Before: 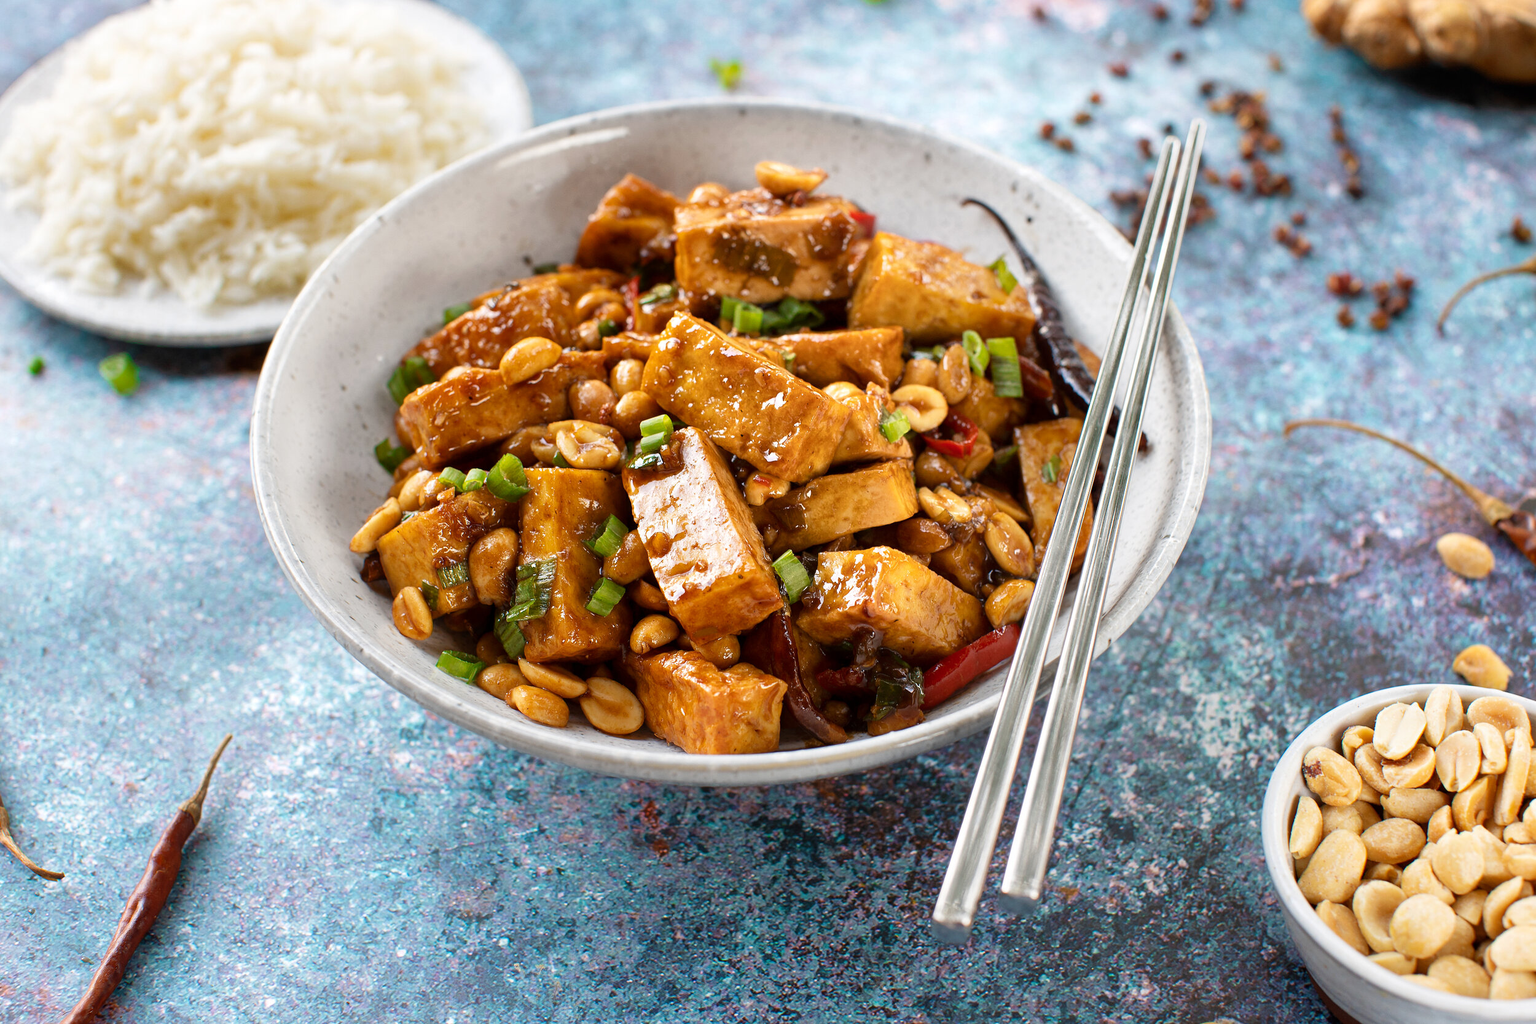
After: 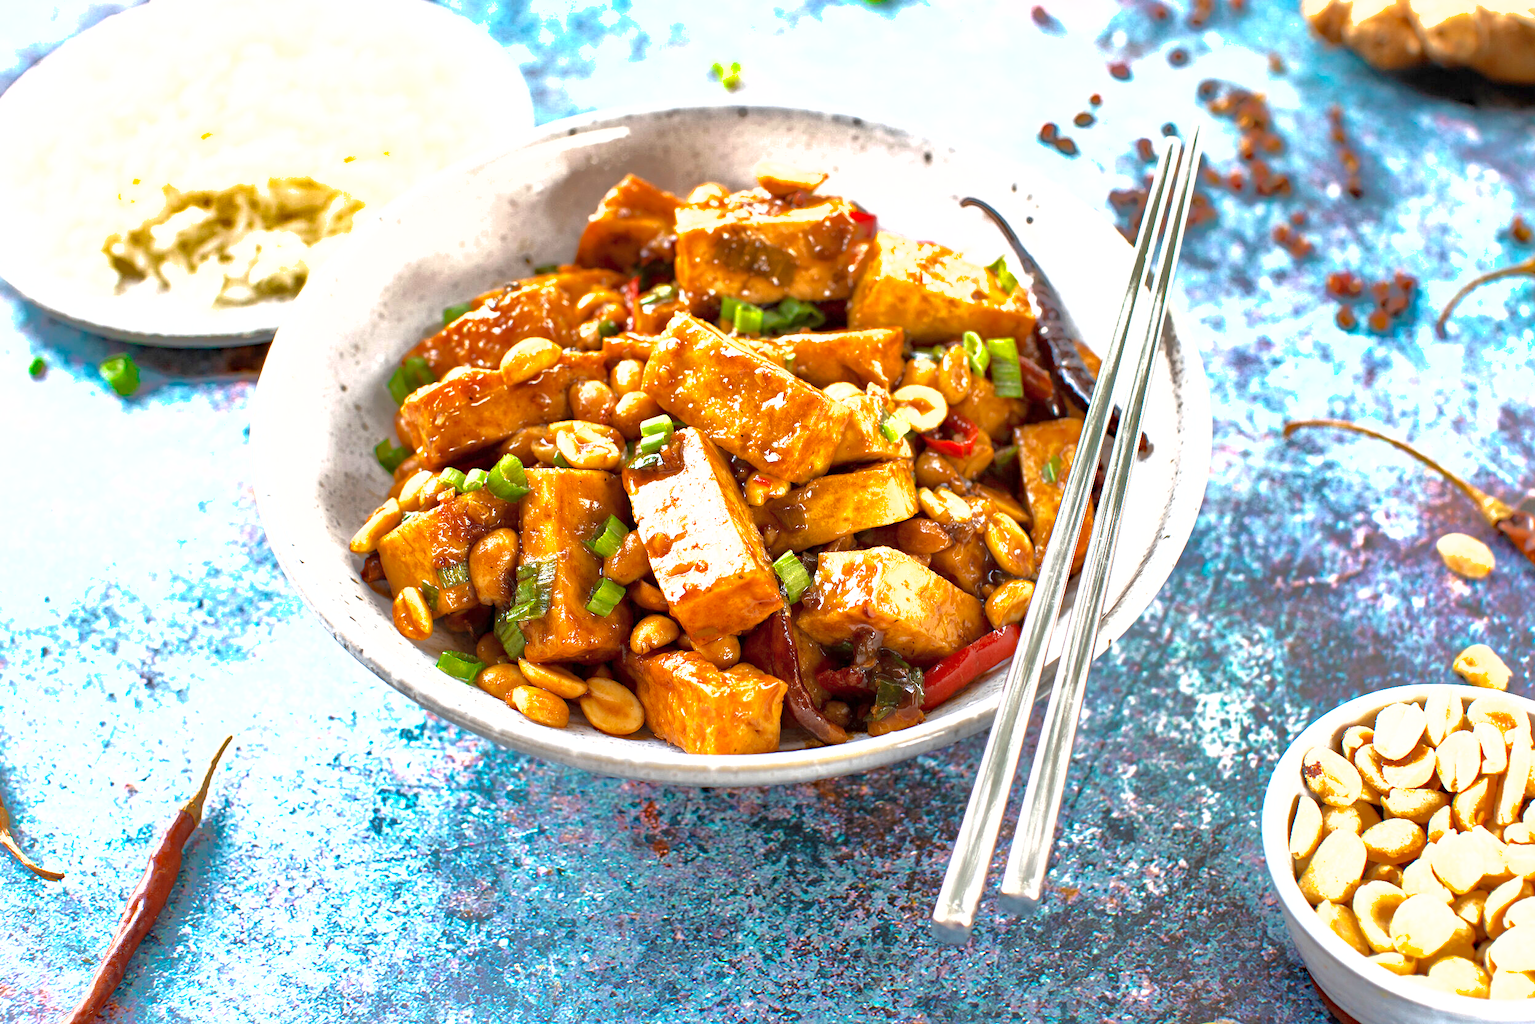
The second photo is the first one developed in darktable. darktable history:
exposure: exposure 1.137 EV, compensate highlight preservation false
haze removal: compatibility mode true, adaptive false
shadows and highlights: highlights -60
